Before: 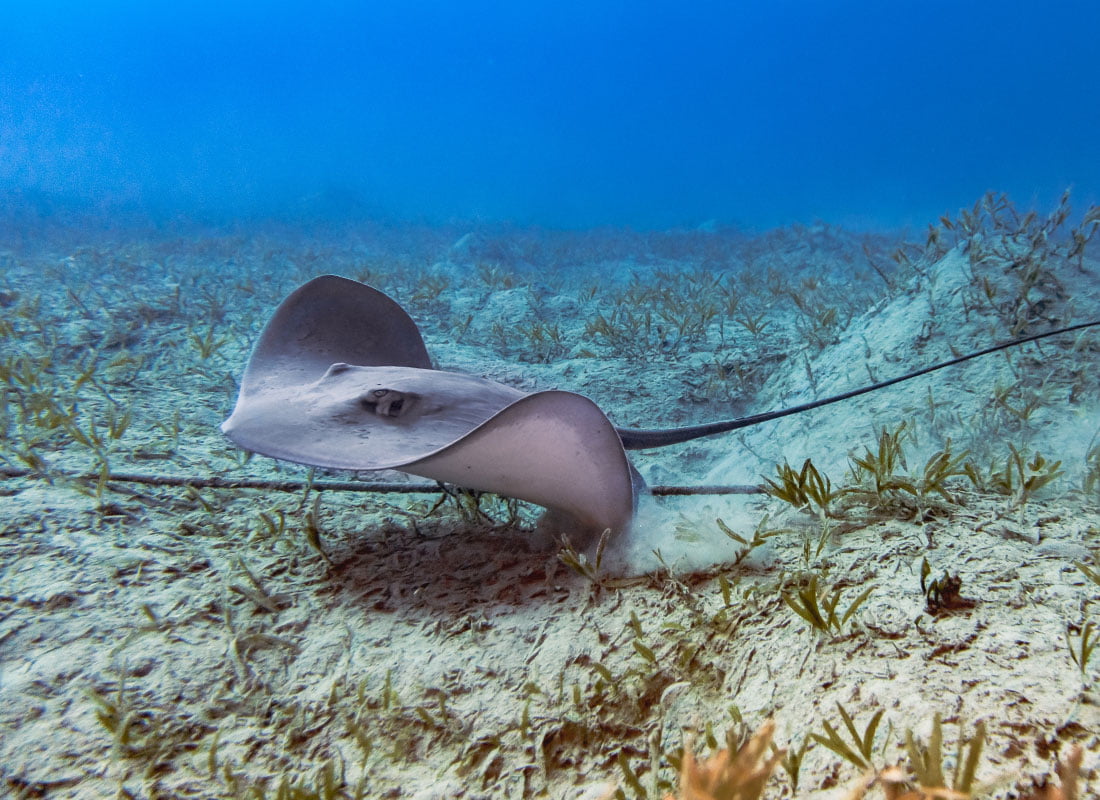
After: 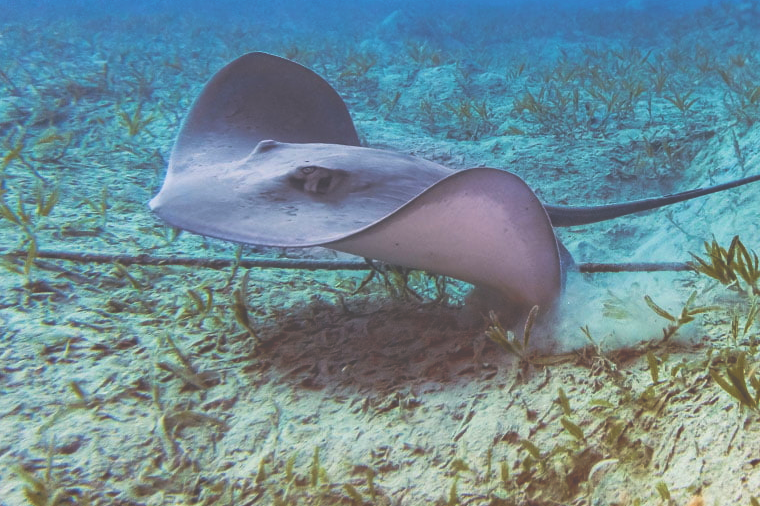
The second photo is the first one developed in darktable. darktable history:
crop: left 6.587%, top 27.98%, right 24.312%, bottom 8.715%
exposure: black level correction -0.061, exposure -0.05 EV, compensate highlight preservation false
velvia: strength 44.73%
